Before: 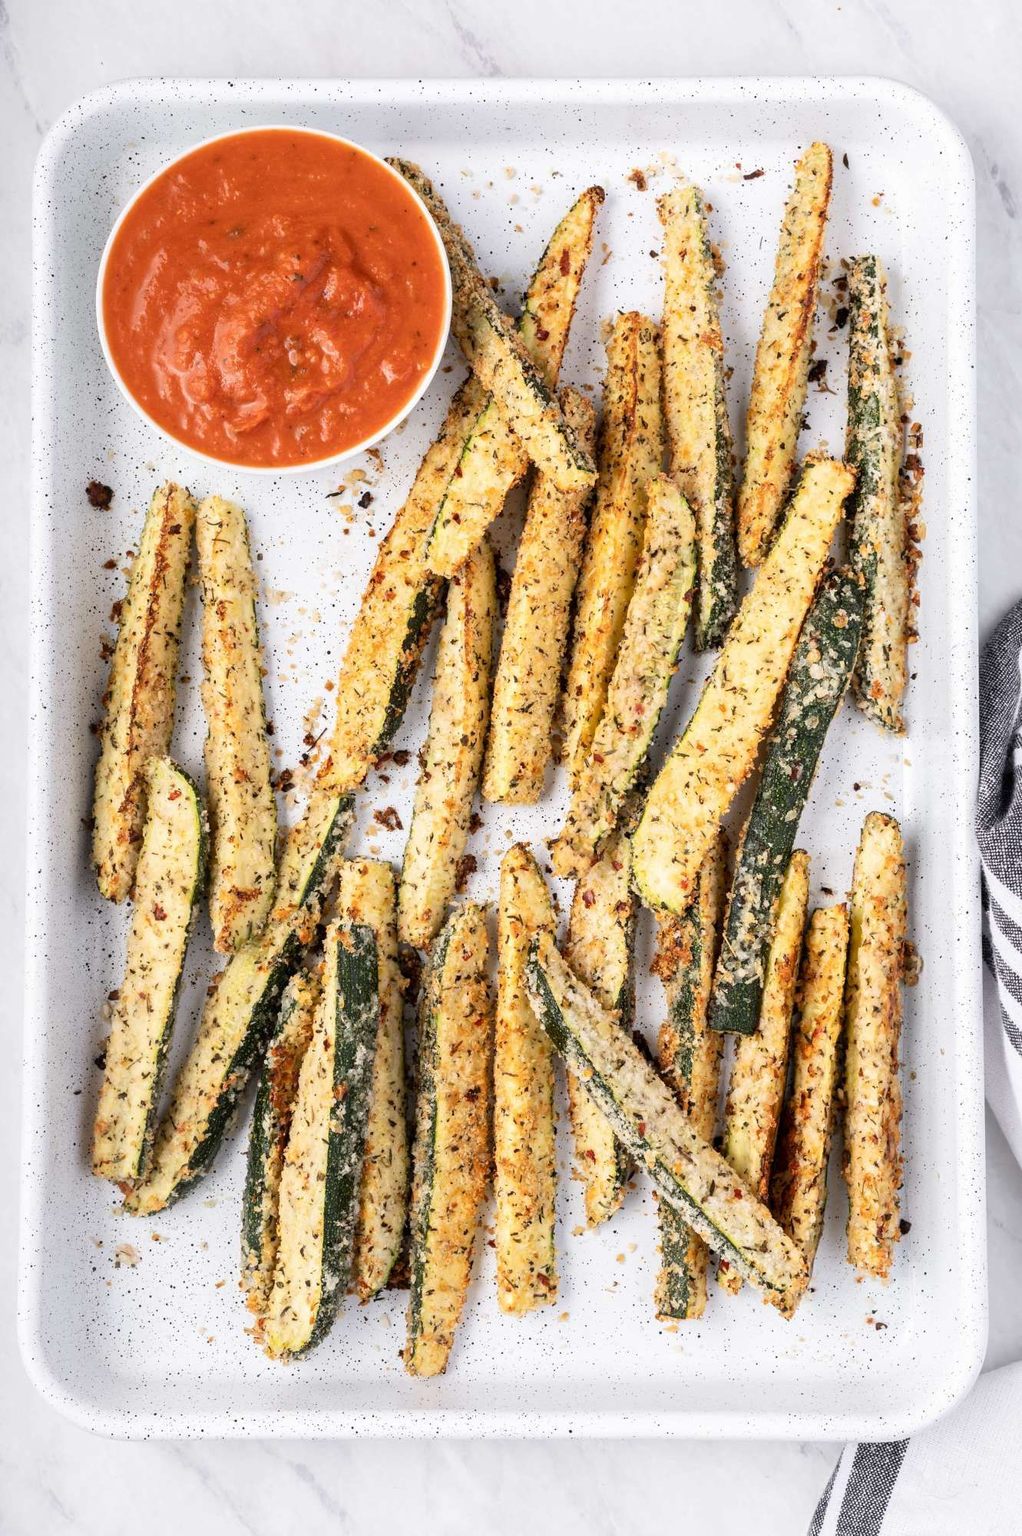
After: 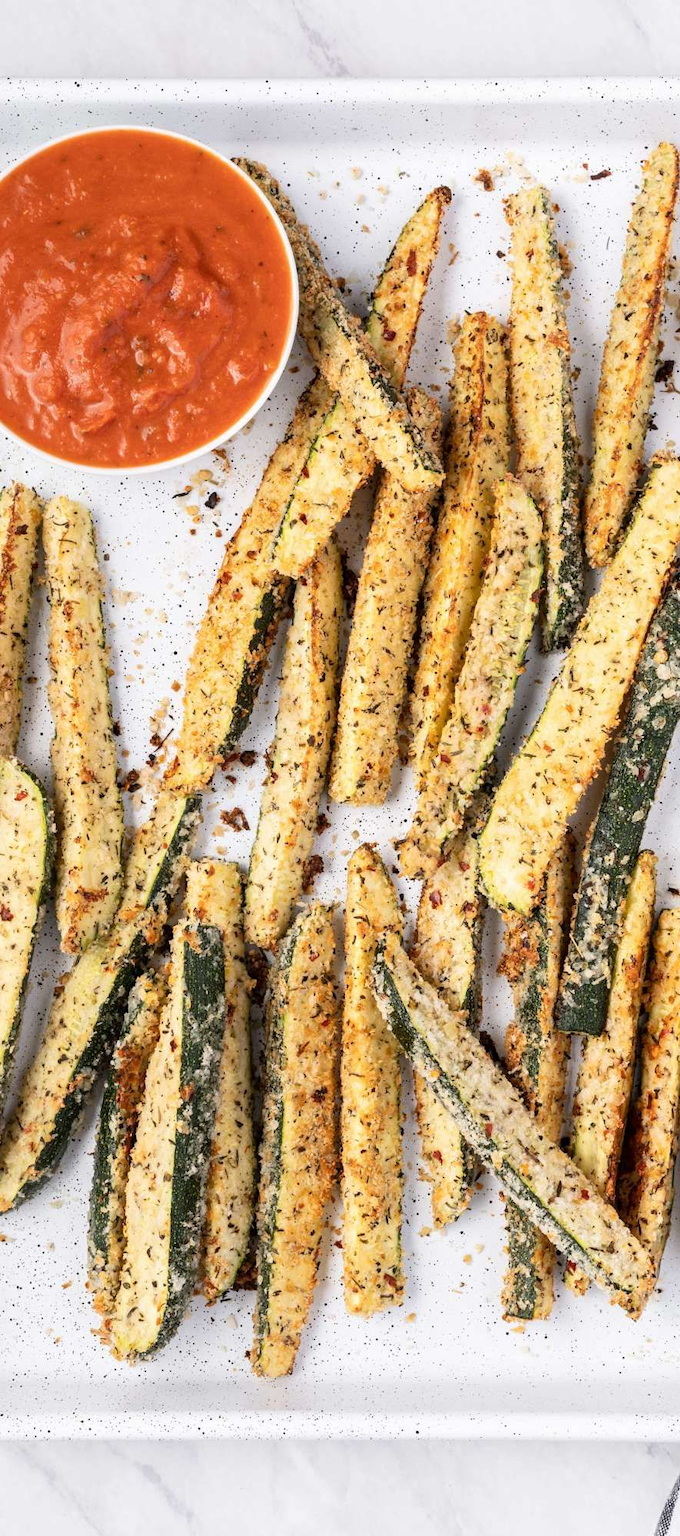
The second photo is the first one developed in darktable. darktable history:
crop and rotate: left 15.169%, right 18.226%
